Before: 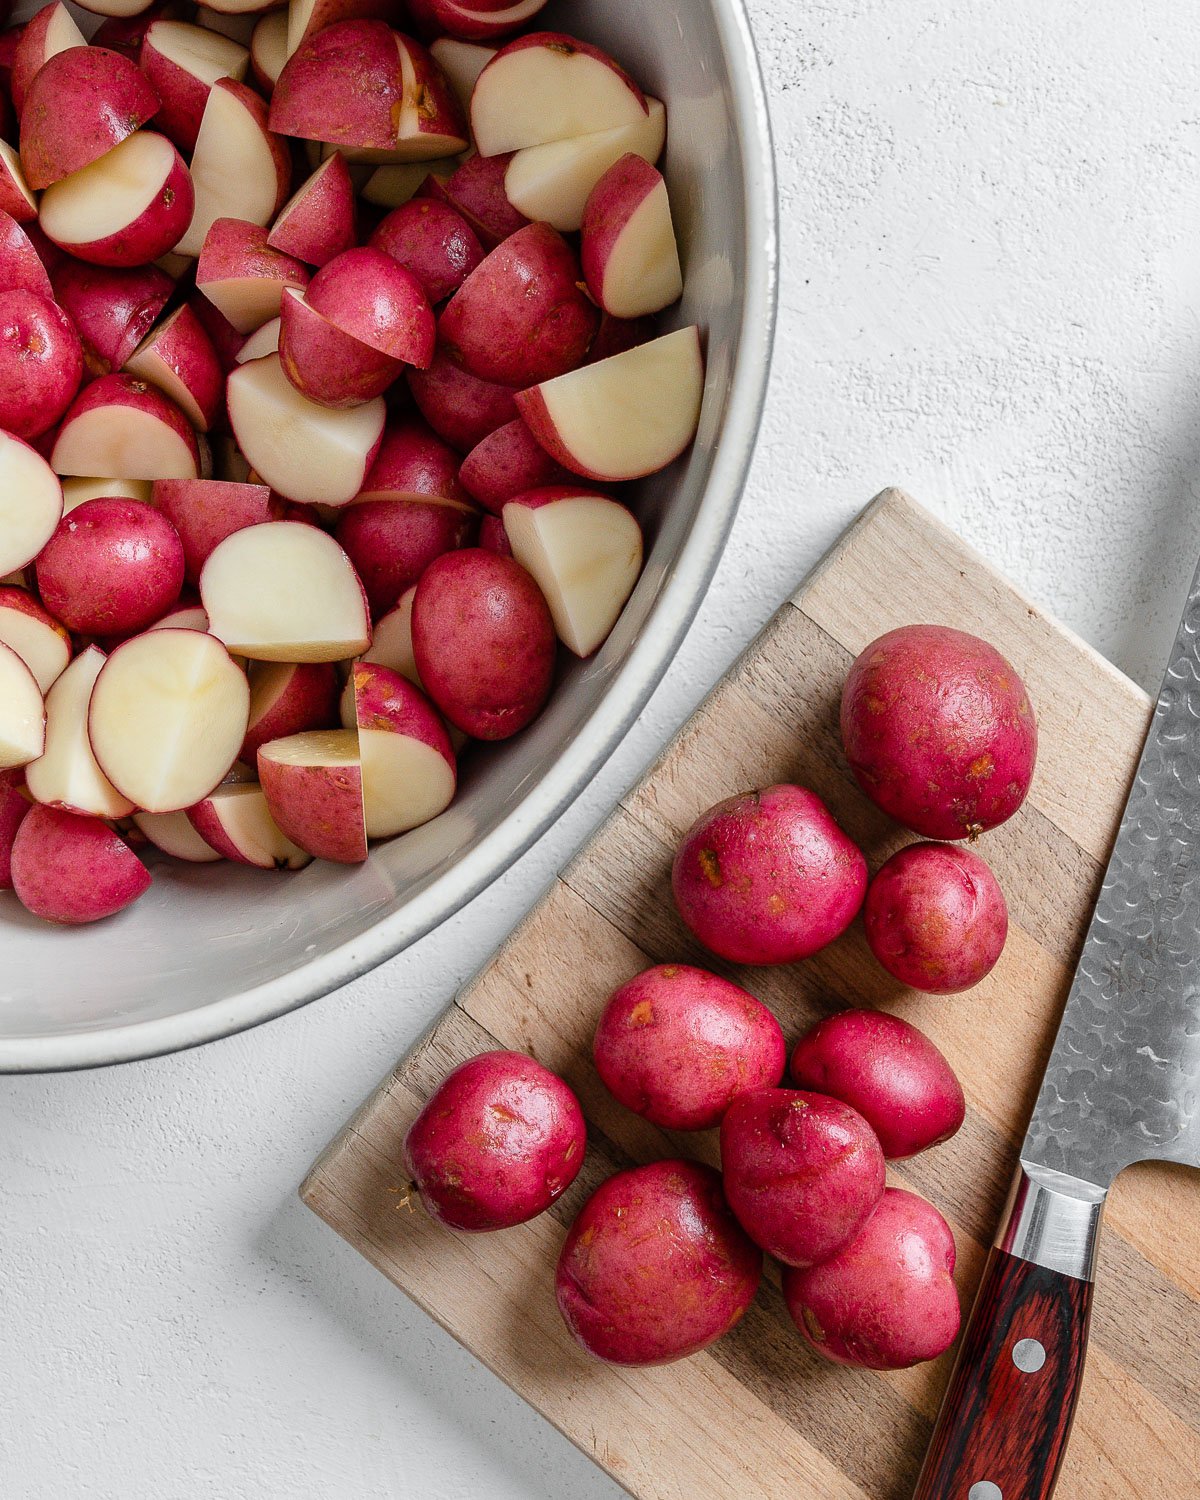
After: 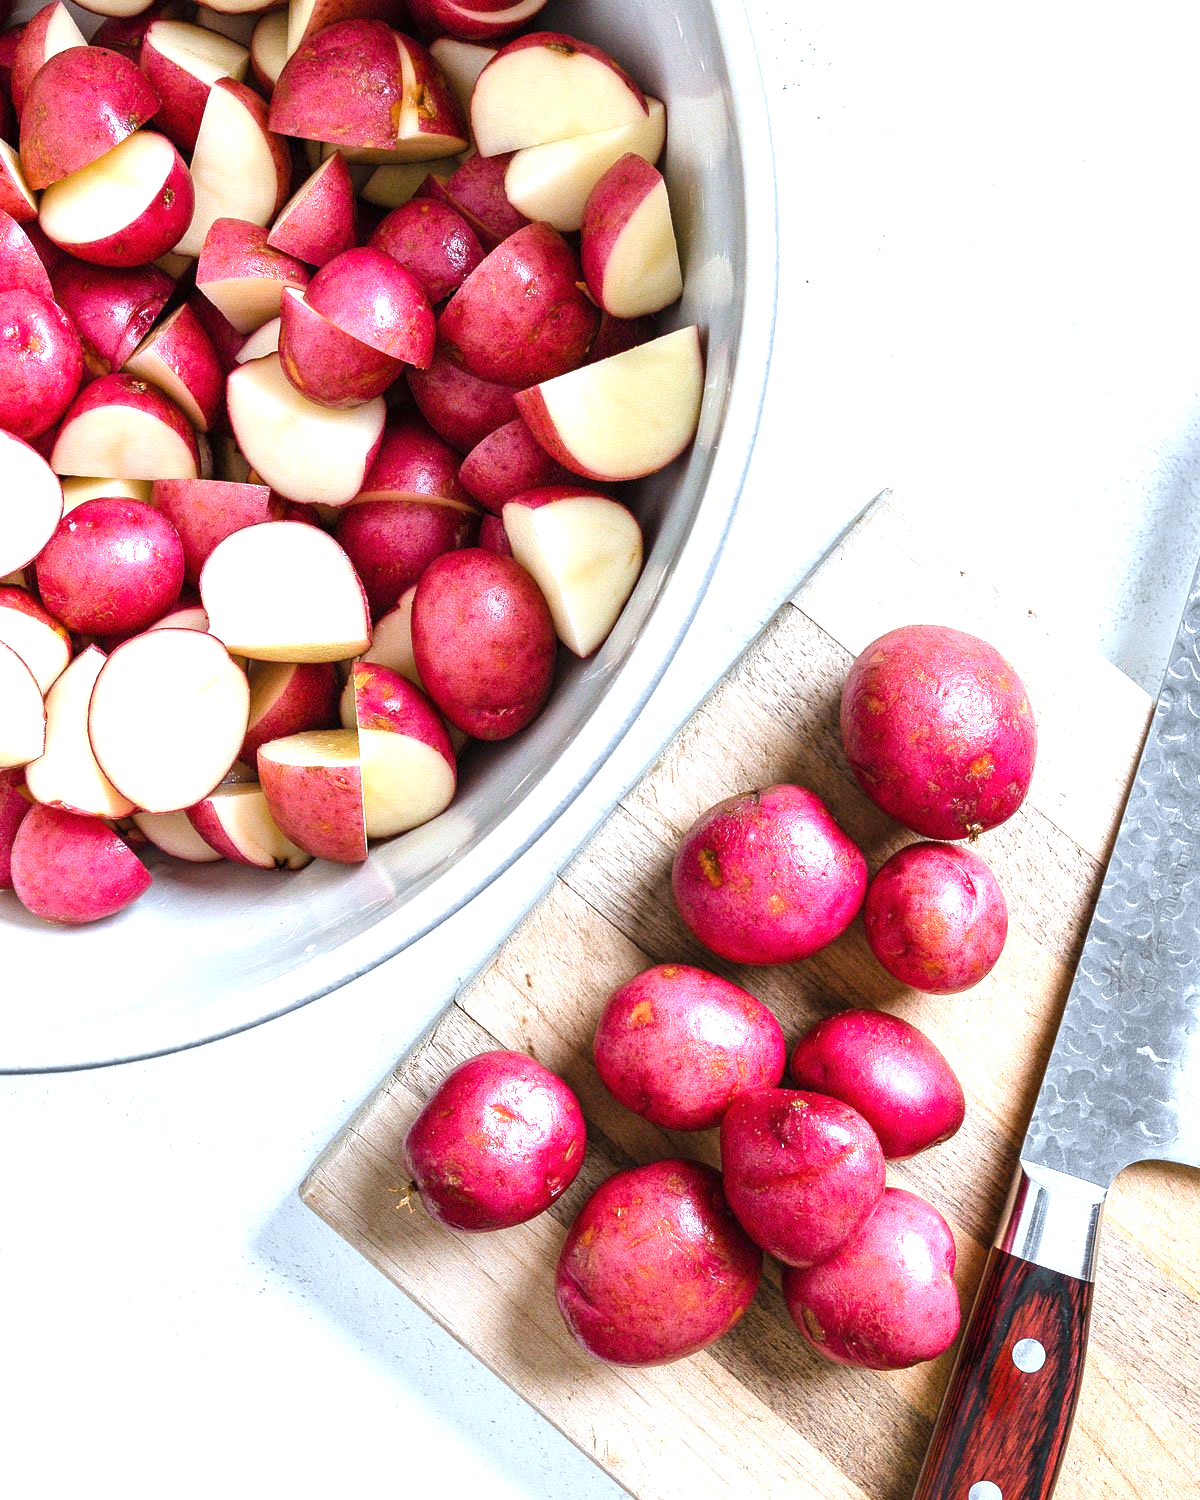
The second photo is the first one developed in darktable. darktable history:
exposure: black level correction 0, exposure 1.379 EV, compensate exposure bias true, compensate highlight preservation false
white balance: red 0.924, blue 1.095
